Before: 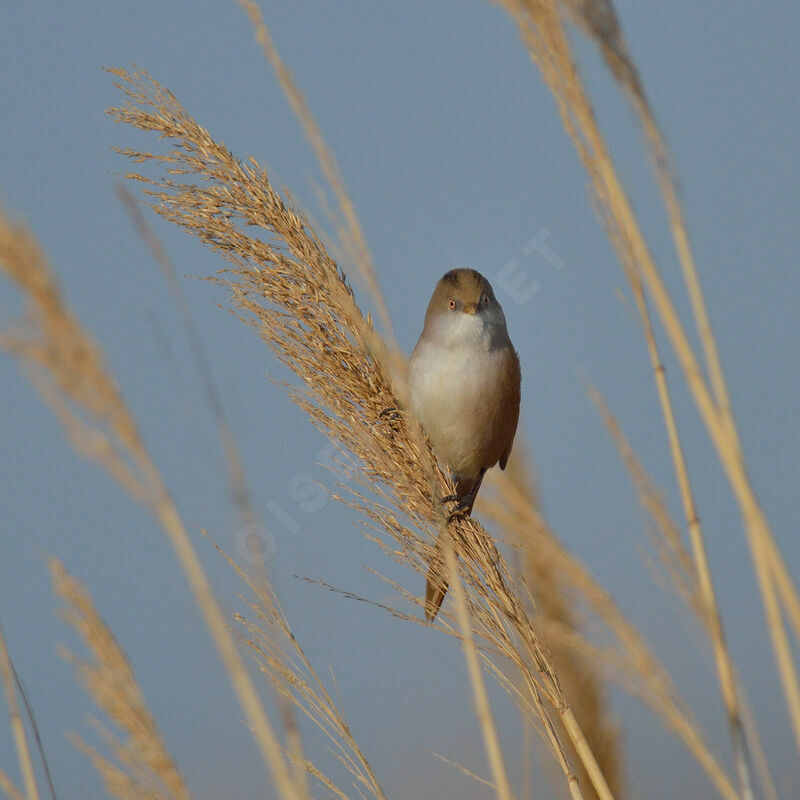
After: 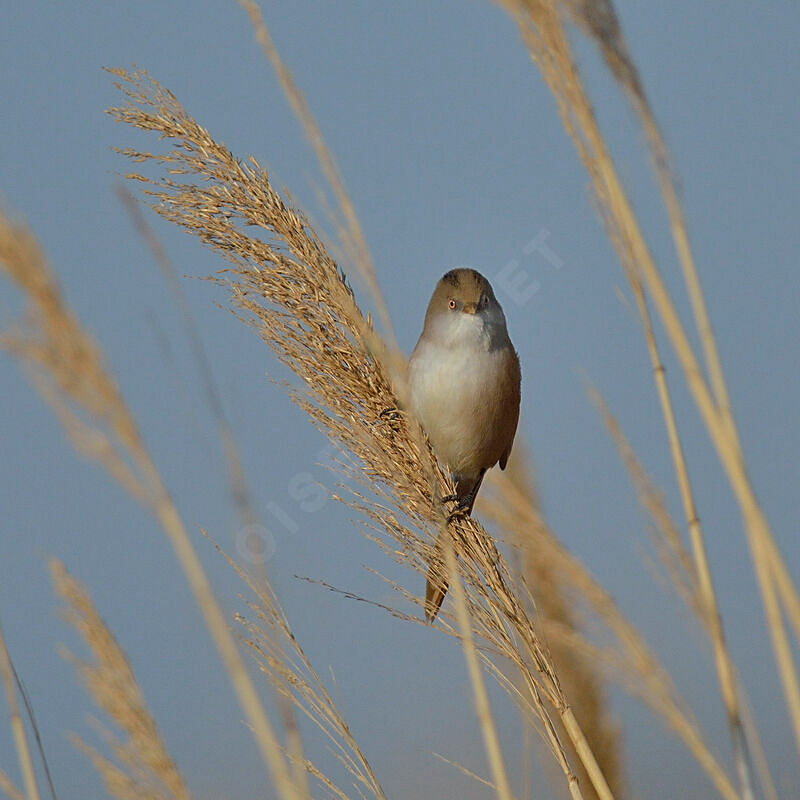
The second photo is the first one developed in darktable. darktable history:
sharpen: on, module defaults
white balance: red 0.986, blue 1.01
